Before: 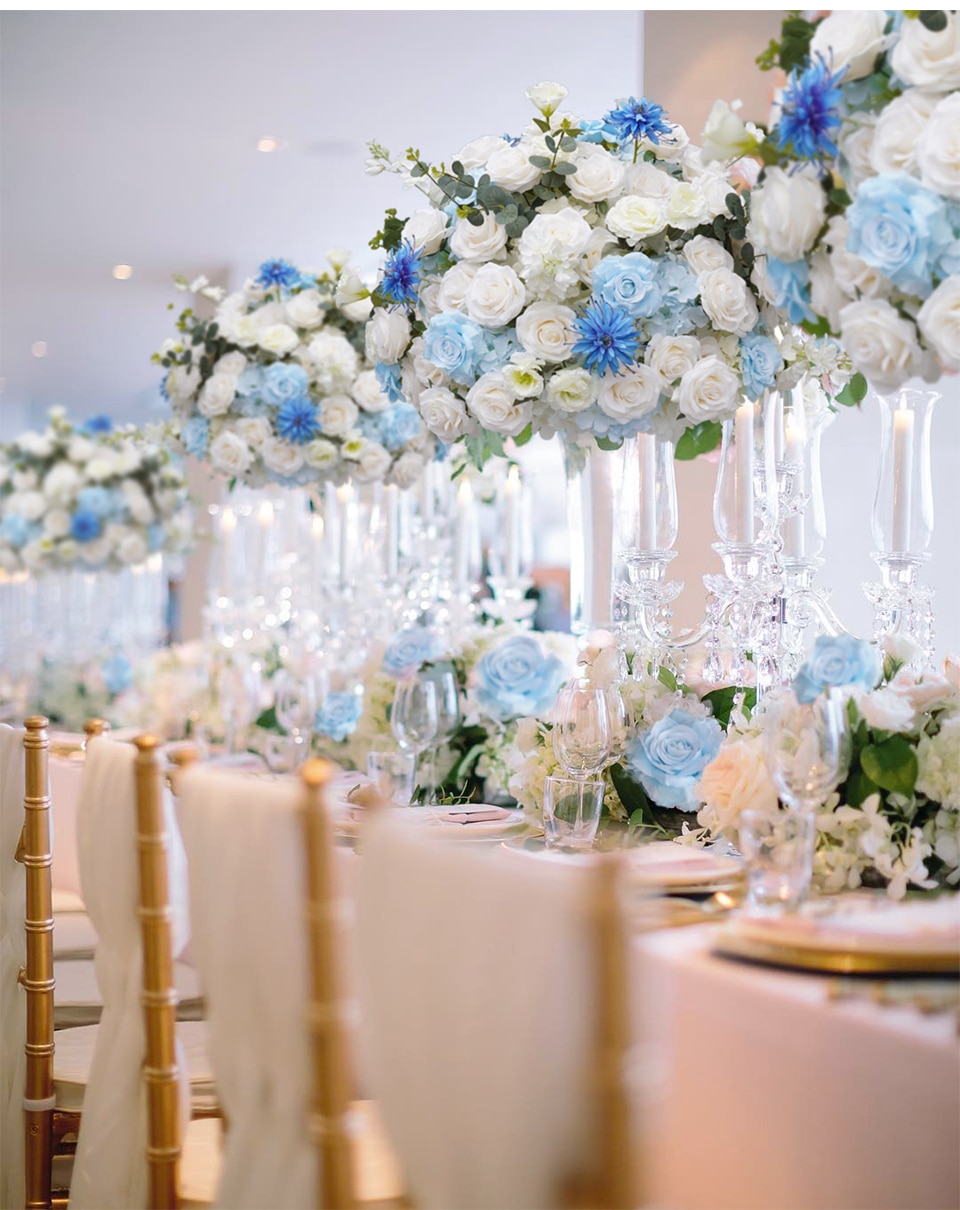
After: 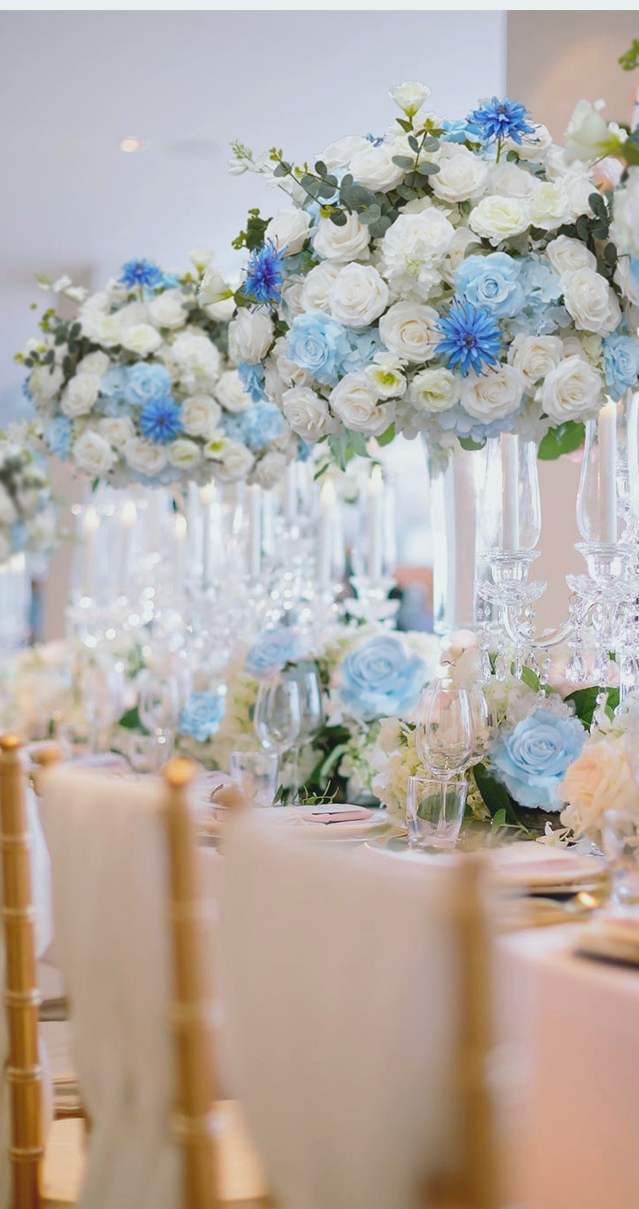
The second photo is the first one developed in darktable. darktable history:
crop and rotate: left 14.292%, right 19.041%
contrast brightness saturation: contrast -0.11
exposure: exposure -0.01 EV, compensate highlight preservation false
white balance: red 0.978, blue 0.999
